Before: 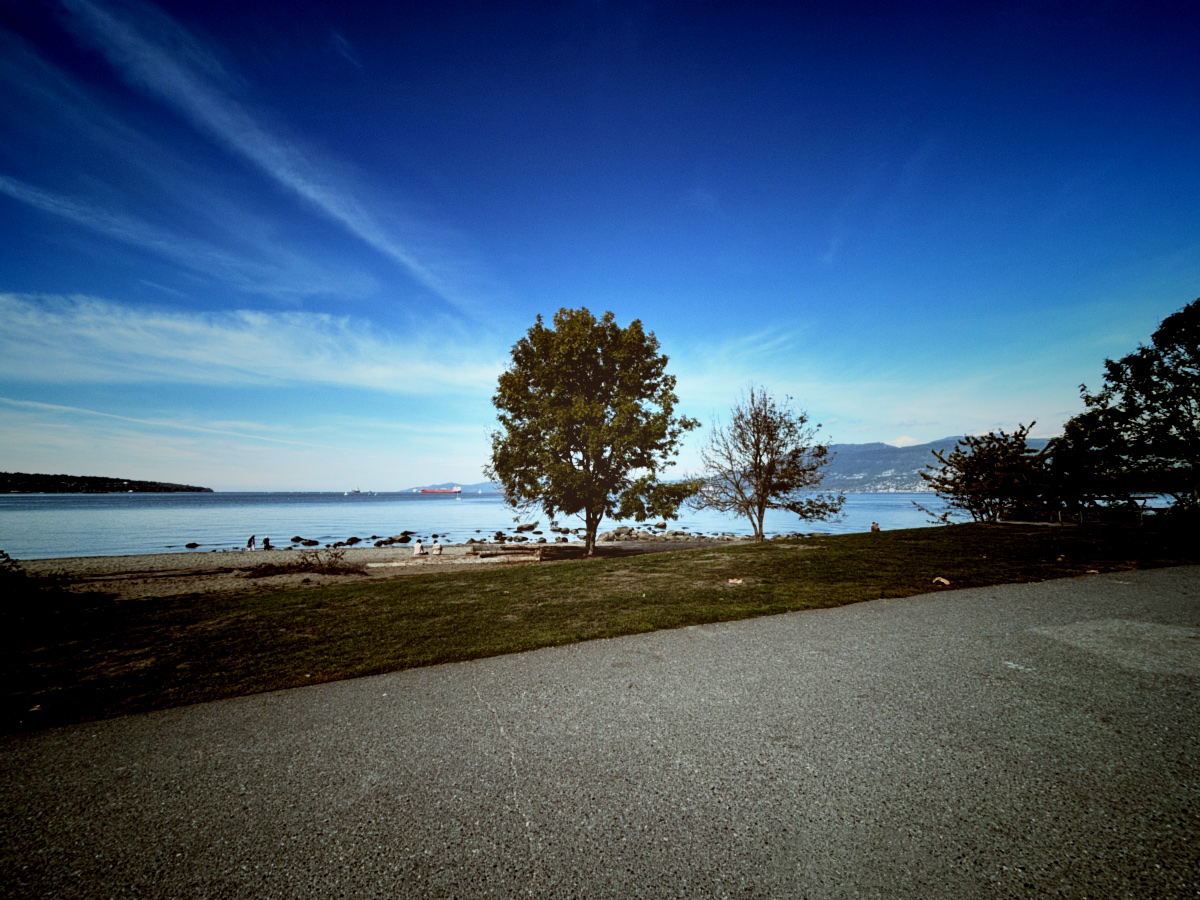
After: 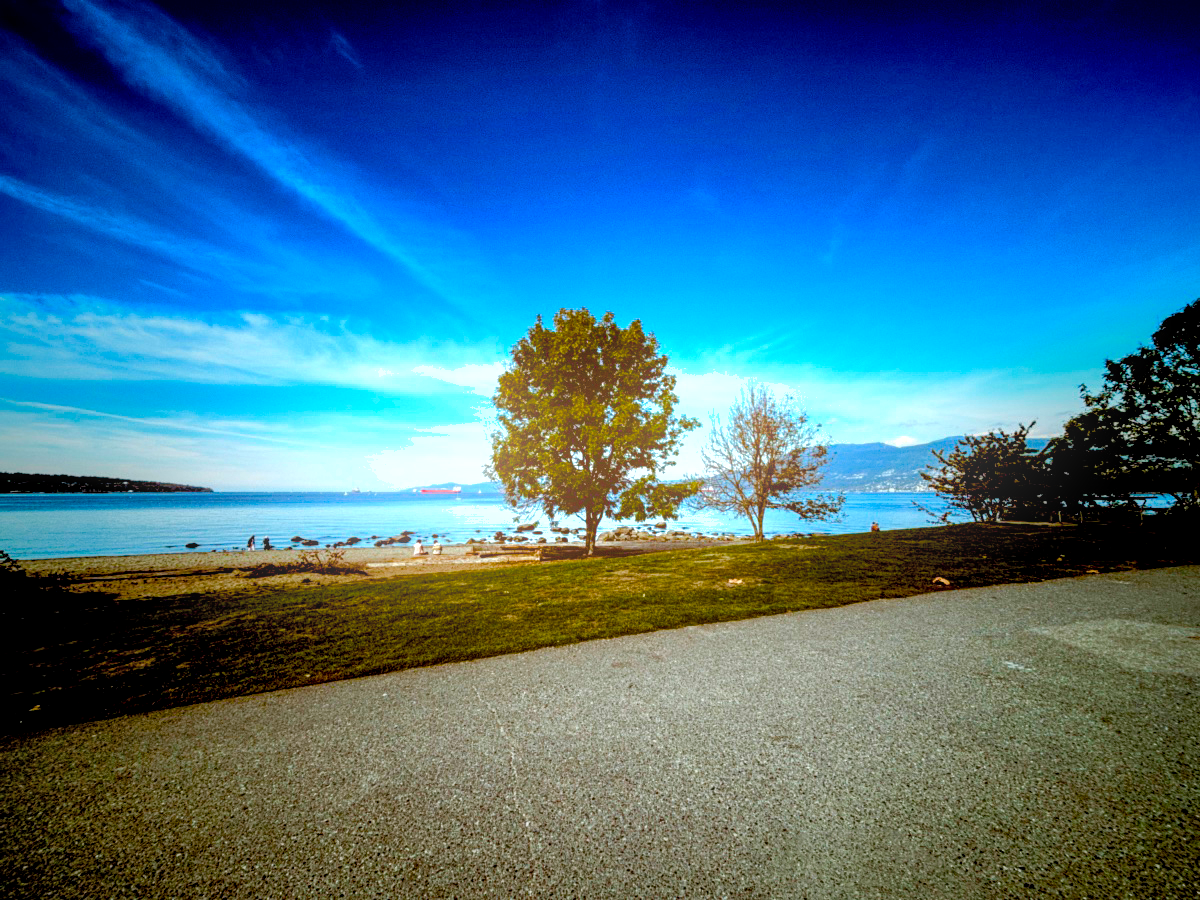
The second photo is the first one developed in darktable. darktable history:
shadows and highlights: shadows 40, highlights -60
local contrast: detail 130%
color balance rgb: linear chroma grading › shadows 10%, linear chroma grading › highlights 10%, linear chroma grading › global chroma 15%, linear chroma grading › mid-tones 15%, perceptual saturation grading › global saturation 40%, perceptual saturation grading › highlights -25%, perceptual saturation grading › mid-tones 35%, perceptual saturation grading › shadows 35%, perceptual brilliance grading › global brilliance 11.29%, global vibrance 11.29%
bloom: size 16%, threshold 98%, strength 20%
